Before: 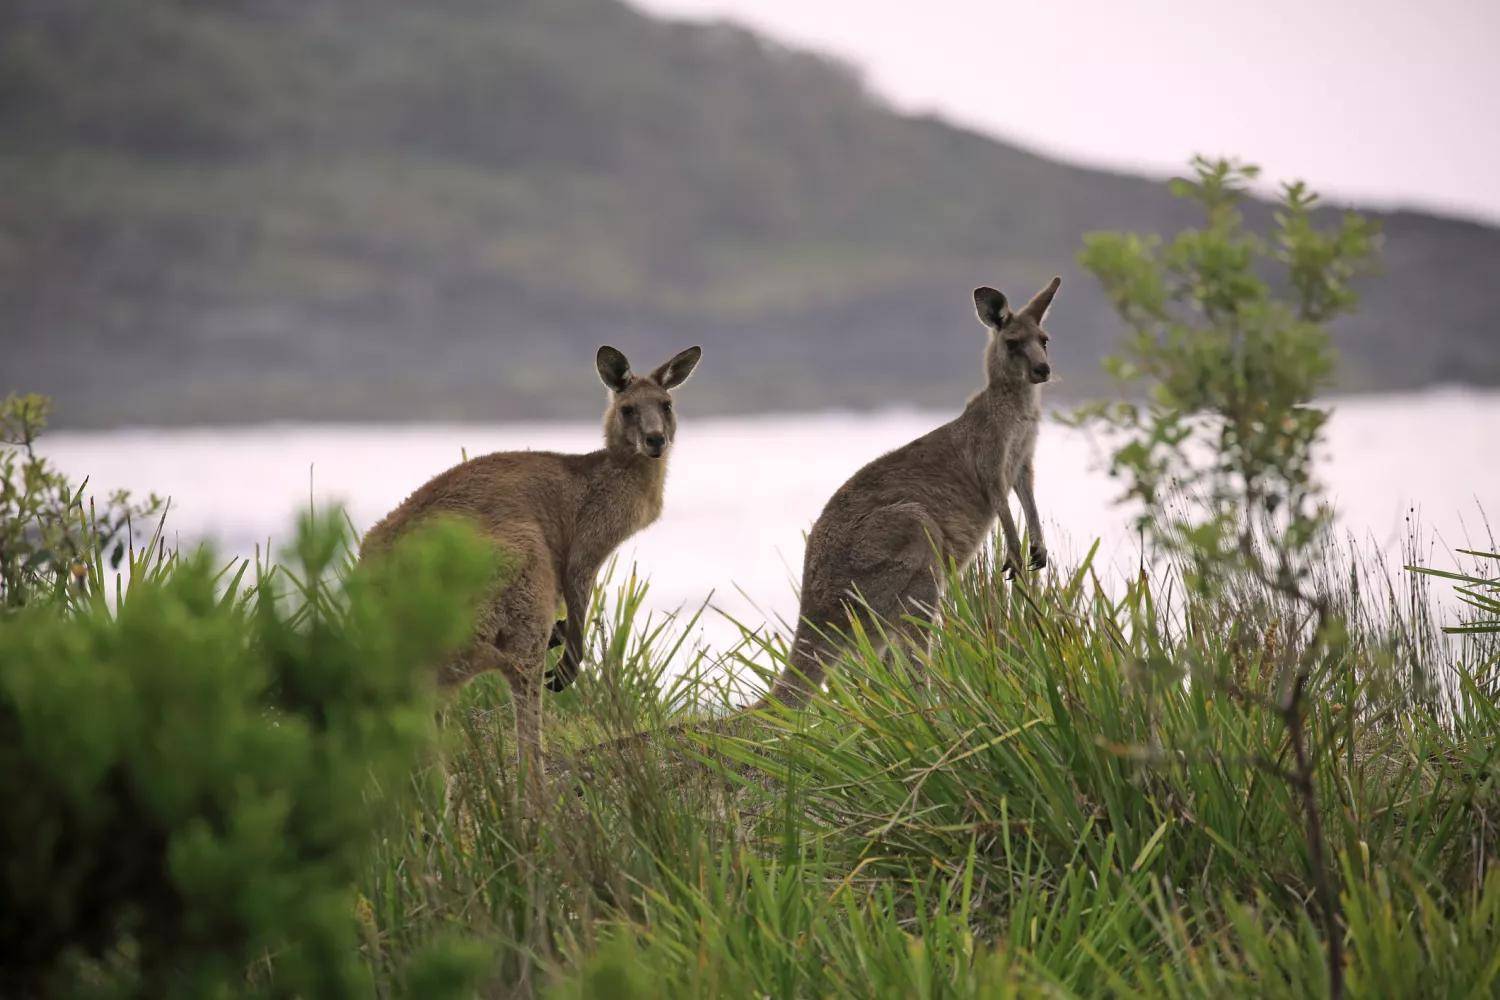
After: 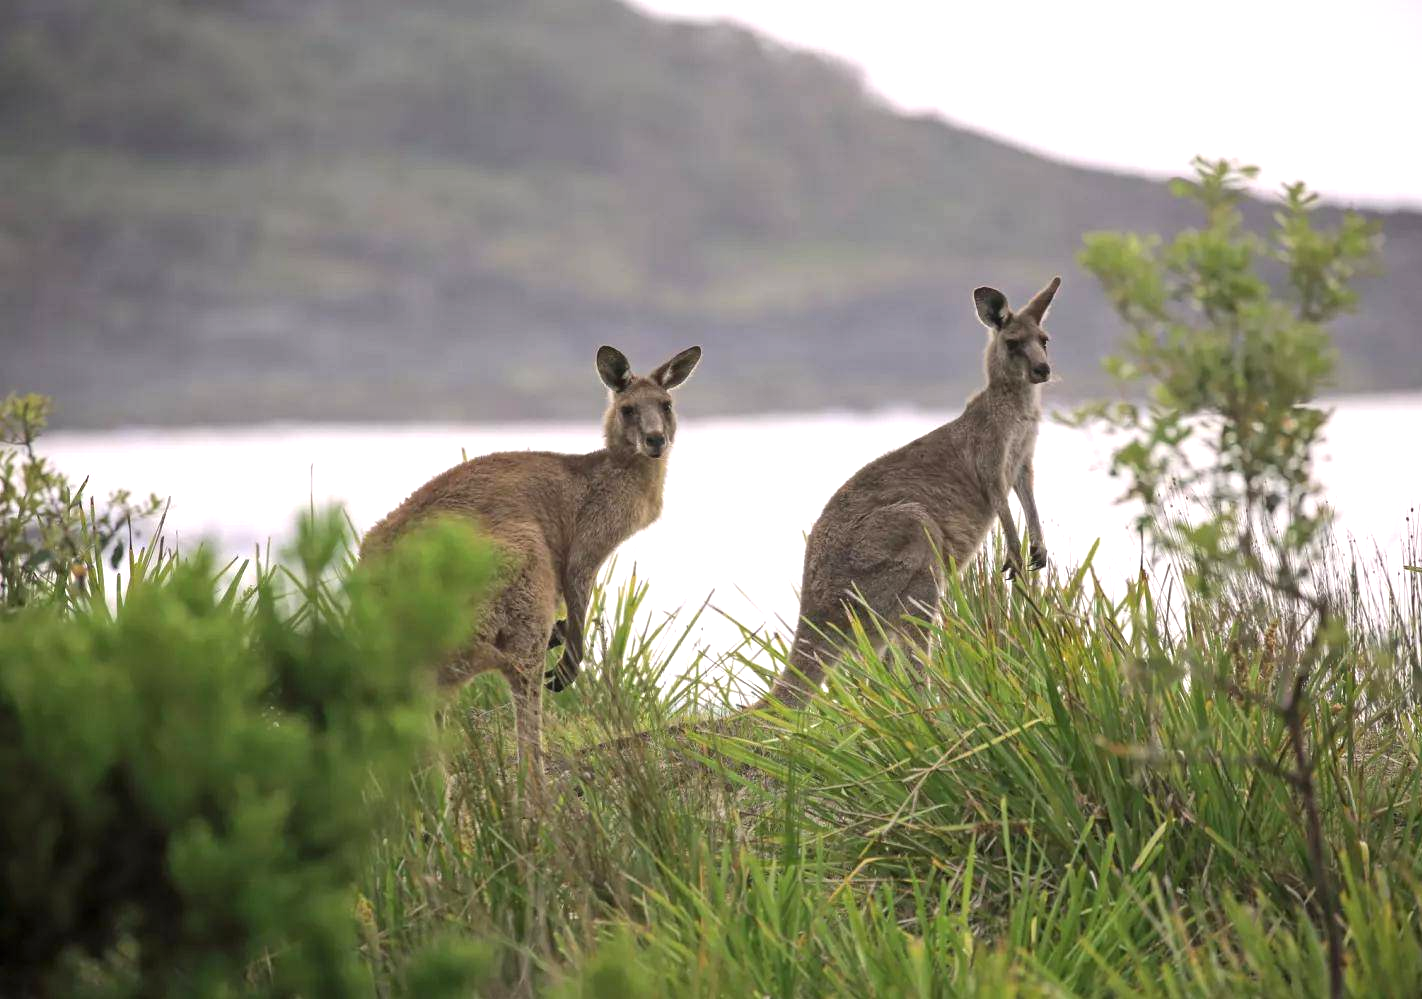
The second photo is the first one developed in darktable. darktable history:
exposure: exposure 0.523 EV, compensate exposure bias true, compensate highlight preservation false
local contrast: detail 109%
crop and rotate: left 0%, right 5.162%
